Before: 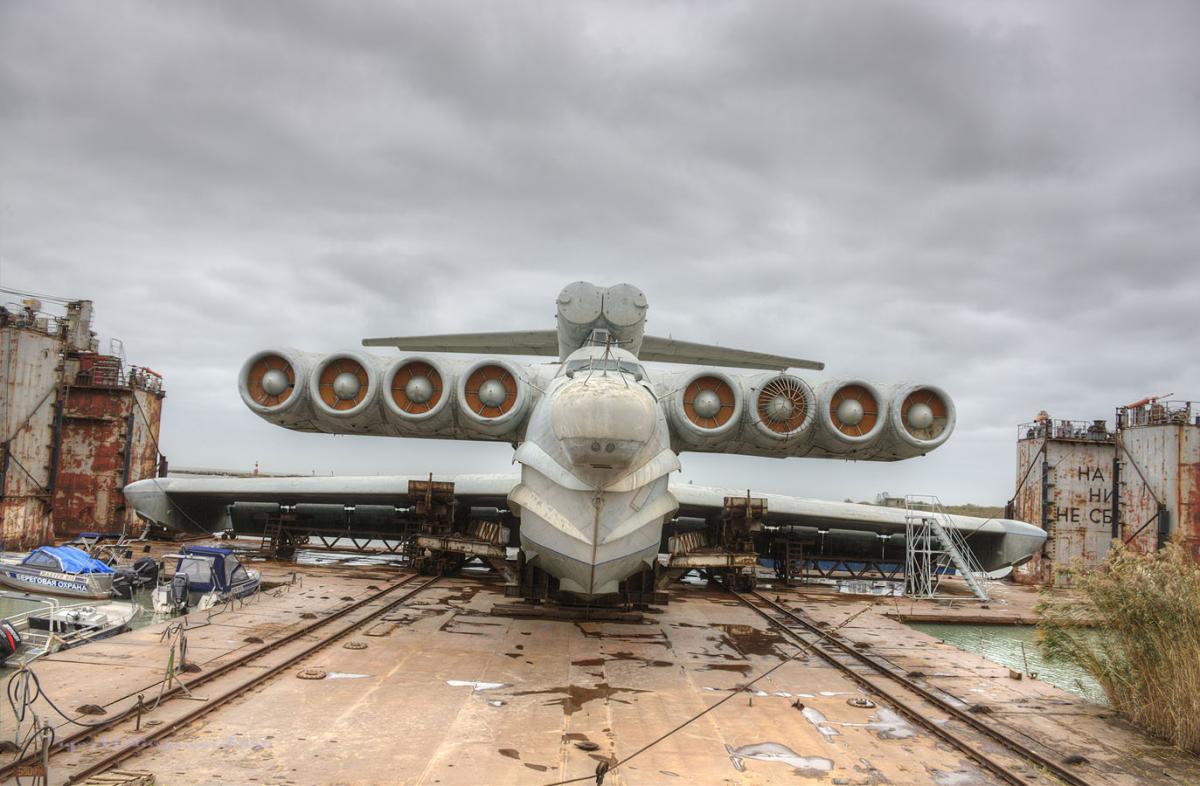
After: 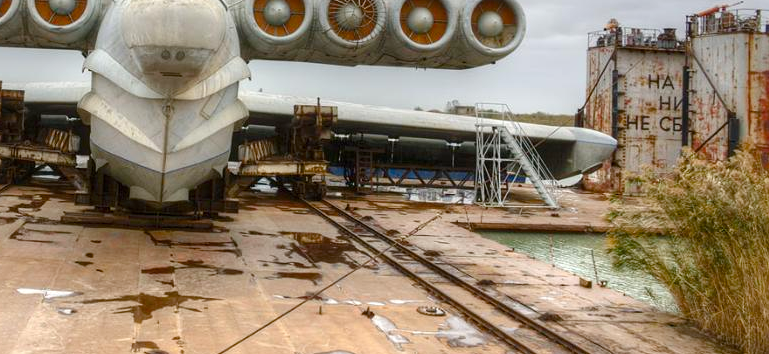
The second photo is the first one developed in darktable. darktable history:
crop and rotate: left 35.846%, top 49.933%, bottom 4.941%
tone equalizer: edges refinement/feathering 500, mask exposure compensation -1.57 EV, preserve details no
local contrast: mode bilateral grid, contrast 25, coarseness 50, detail 123%, midtone range 0.2
color balance rgb: perceptual saturation grading › global saturation 20%, perceptual saturation grading › highlights -25.669%, perceptual saturation grading › shadows 49.389%, global vibrance 9.748%
